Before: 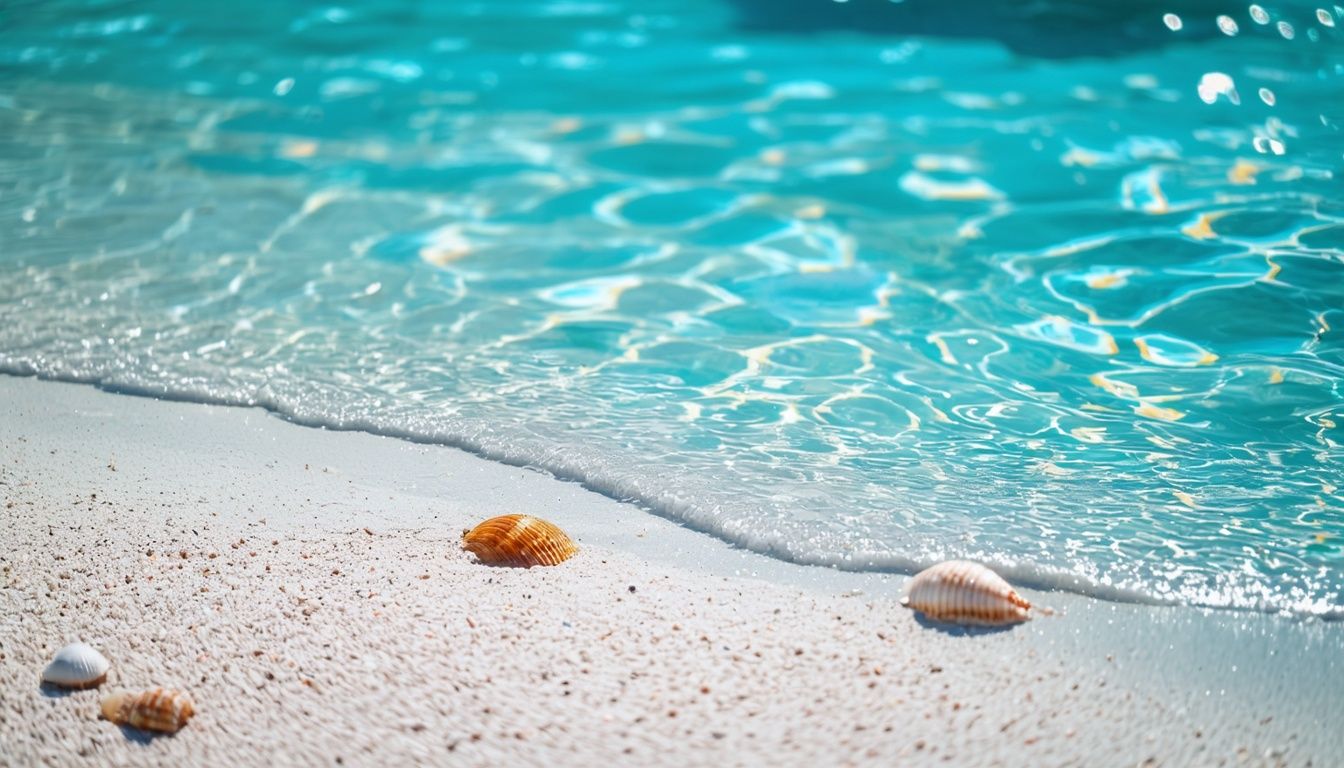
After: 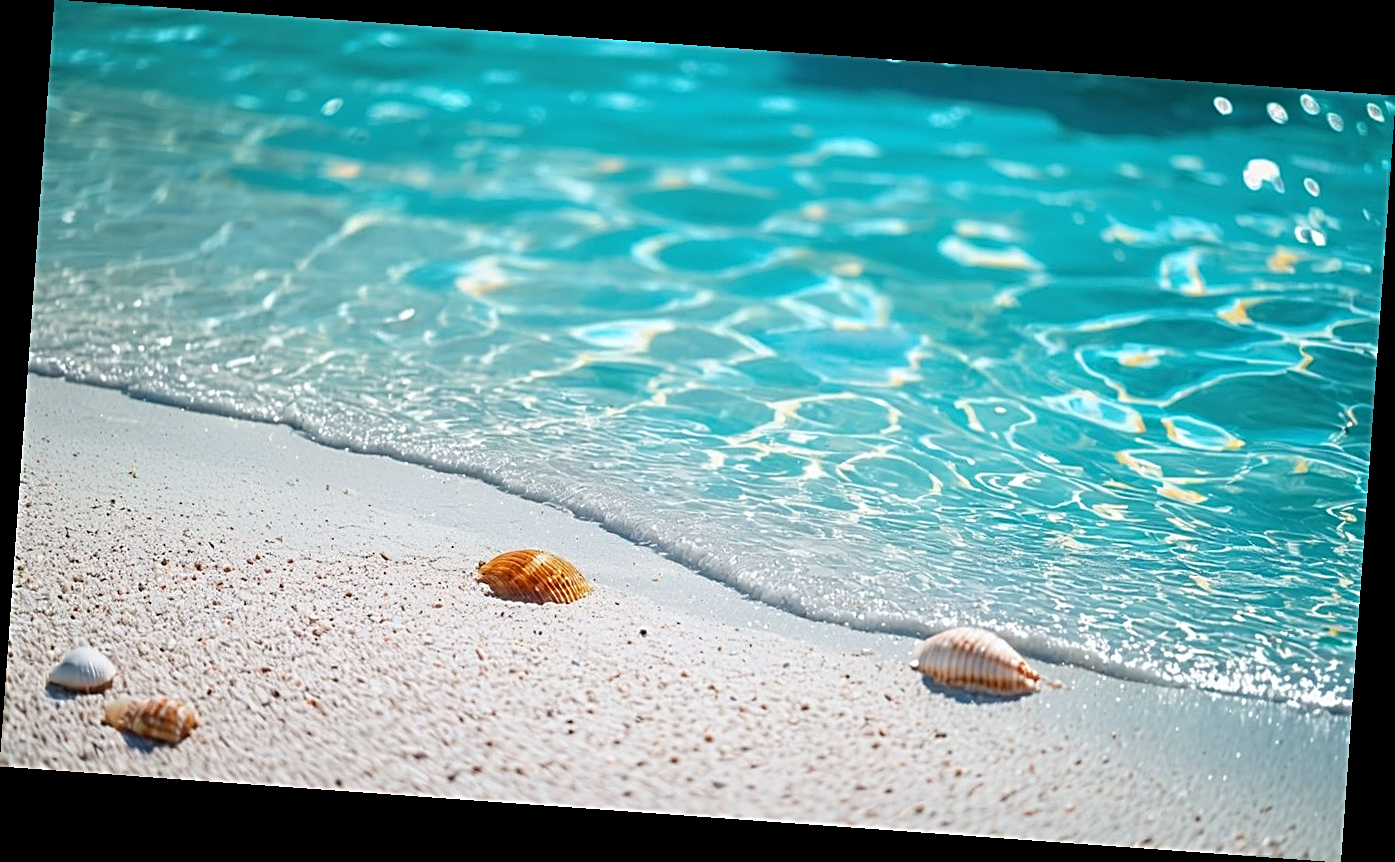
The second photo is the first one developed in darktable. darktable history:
sharpen: radius 2.531, amount 0.628
rotate and perspective: rotation 4.1°, automatic cropping off
